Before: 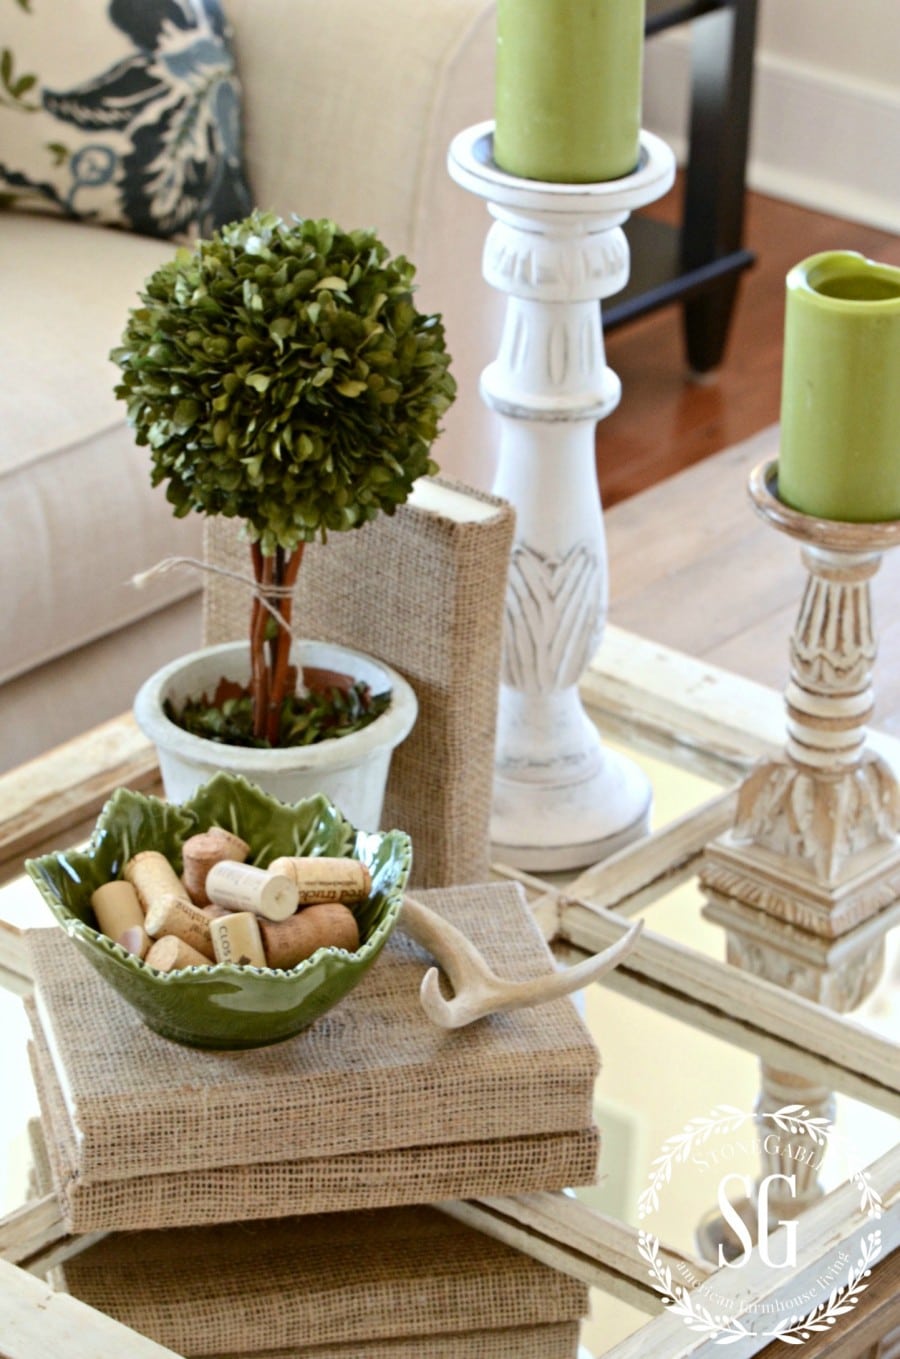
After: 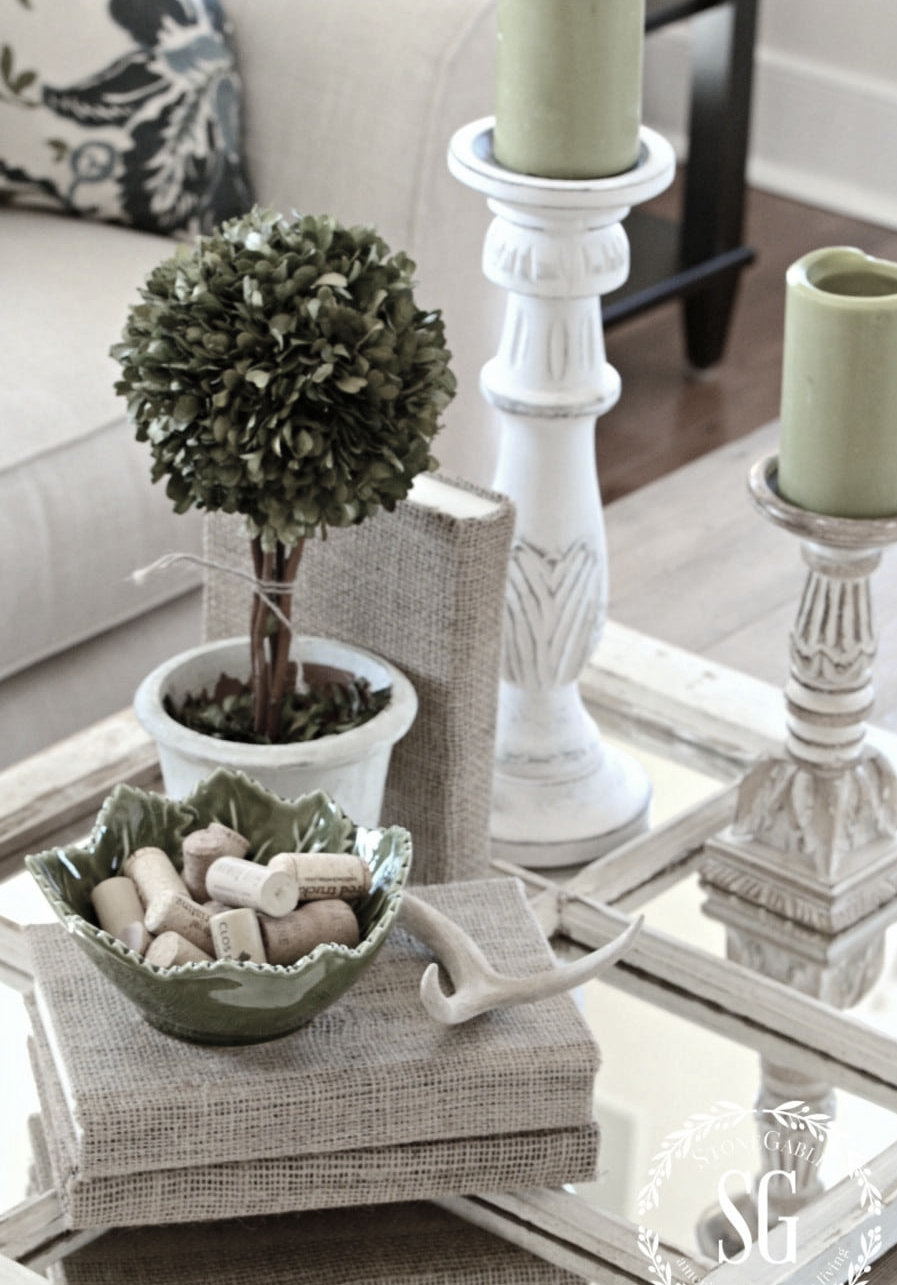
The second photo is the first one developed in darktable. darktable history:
crop: top 0.322%, right 0.26%, bottom 5.071%
color zones: curves: ch1 [(0.238, 0.163) (0.476, 0.2) (0.733, 0.322) (0.848, 0.134)]
